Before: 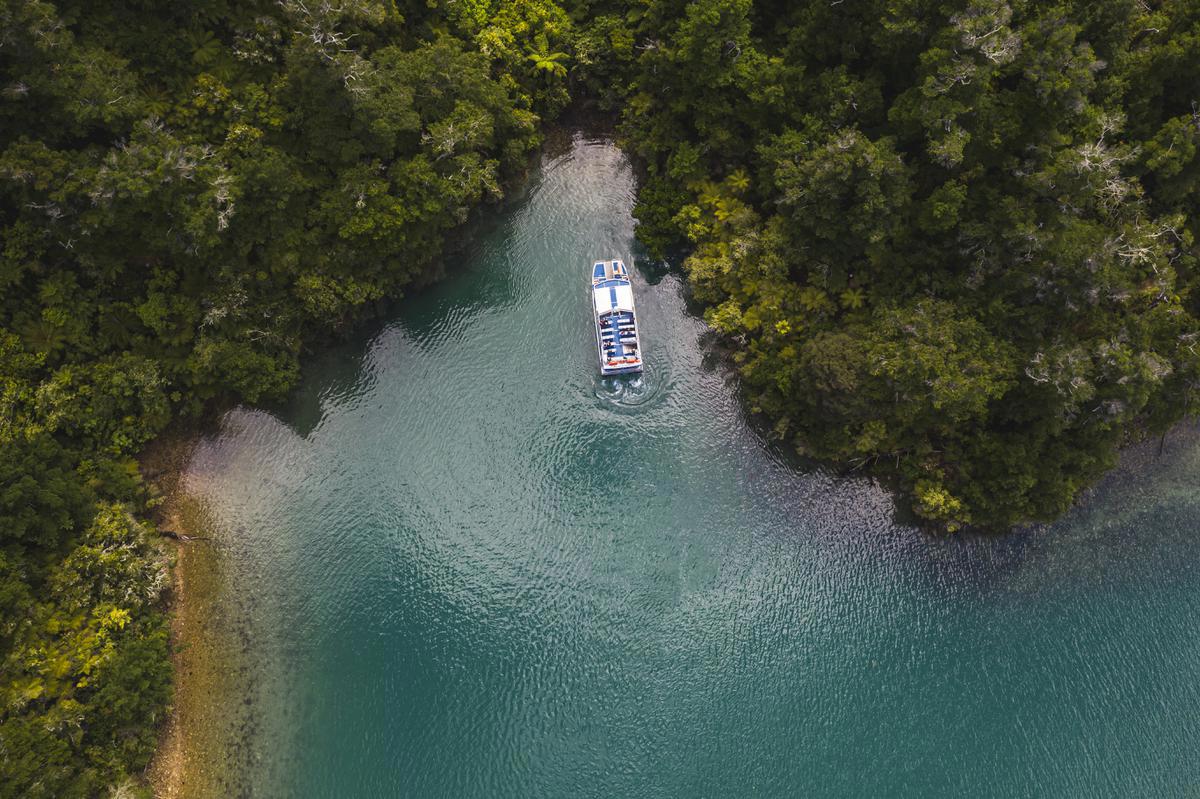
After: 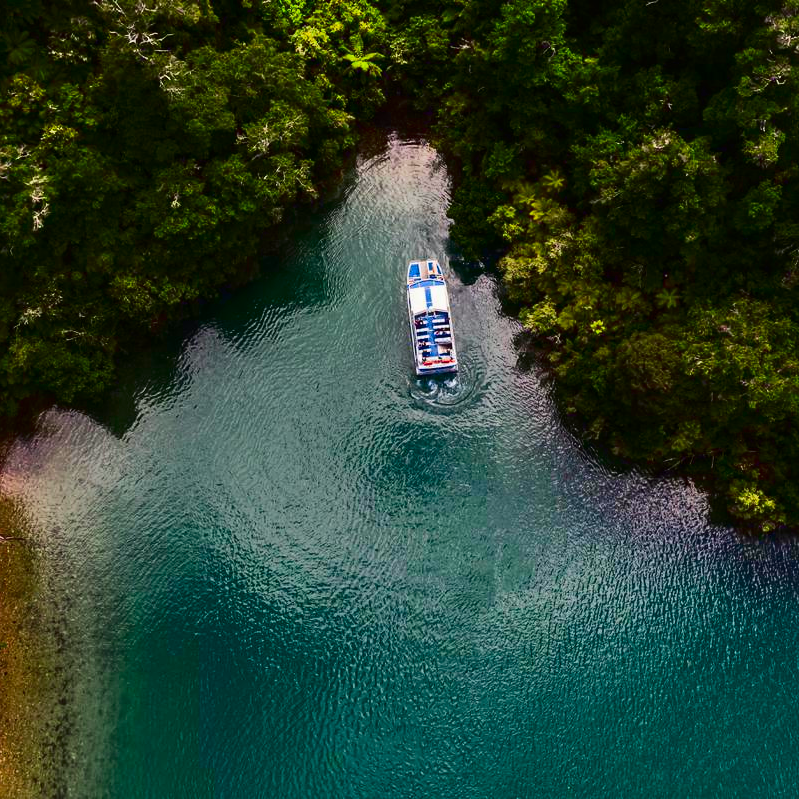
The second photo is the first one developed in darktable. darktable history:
contrast brightness saturation: contrast 0.127, brightness -0.224, saturation 0.147
tone curve: curves: ch0 [(0, 0) (0.059, 0.027) (0.162, 0.125) (0.304, 0.279) (0.547, 0.532) (0.828, 0.815) (1, 0.983)]; ch1 [(0, 0) (0.23, 0.166) (0.34, 0.298) (0.371, 0.334) (0.435, 0.408) (0.477, 0.469) (0.499, 0.498) (0.529, 0.544) (0.559, 0.587) (0.743, 0.798) (1, 1)]; ch2 [(0, 0) (0.431, 0.414) (0.498, 0.503) (0.524, 0.531) (0.568, 0.567) (0.6, 0.597) (0.643, 0.631) (0.74, 0.721) (1, 1)], color space Lab, independent channels, preserve colors none
shadows and highlights: low approximation 0.01, soften with gaussian
crop and rotate: left 15.434%, right 17.913%
